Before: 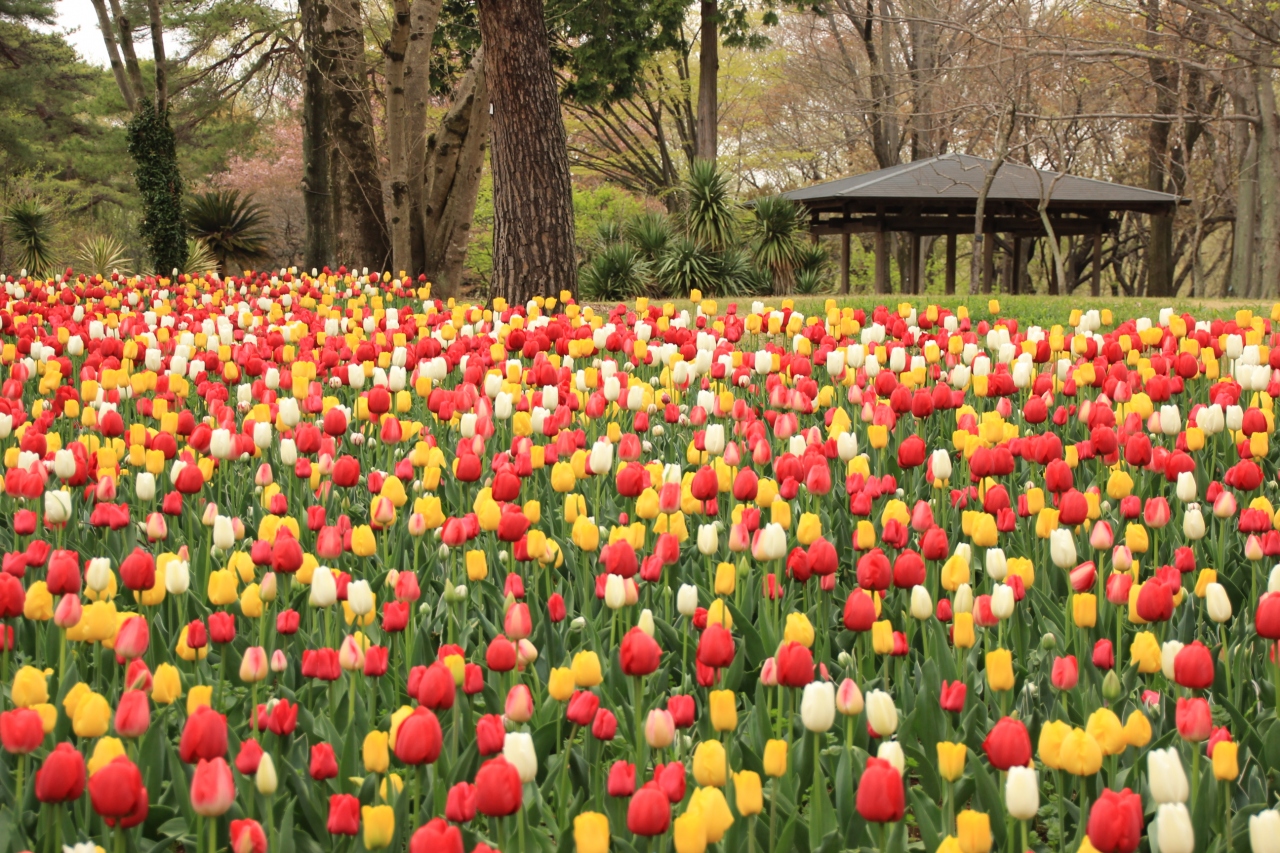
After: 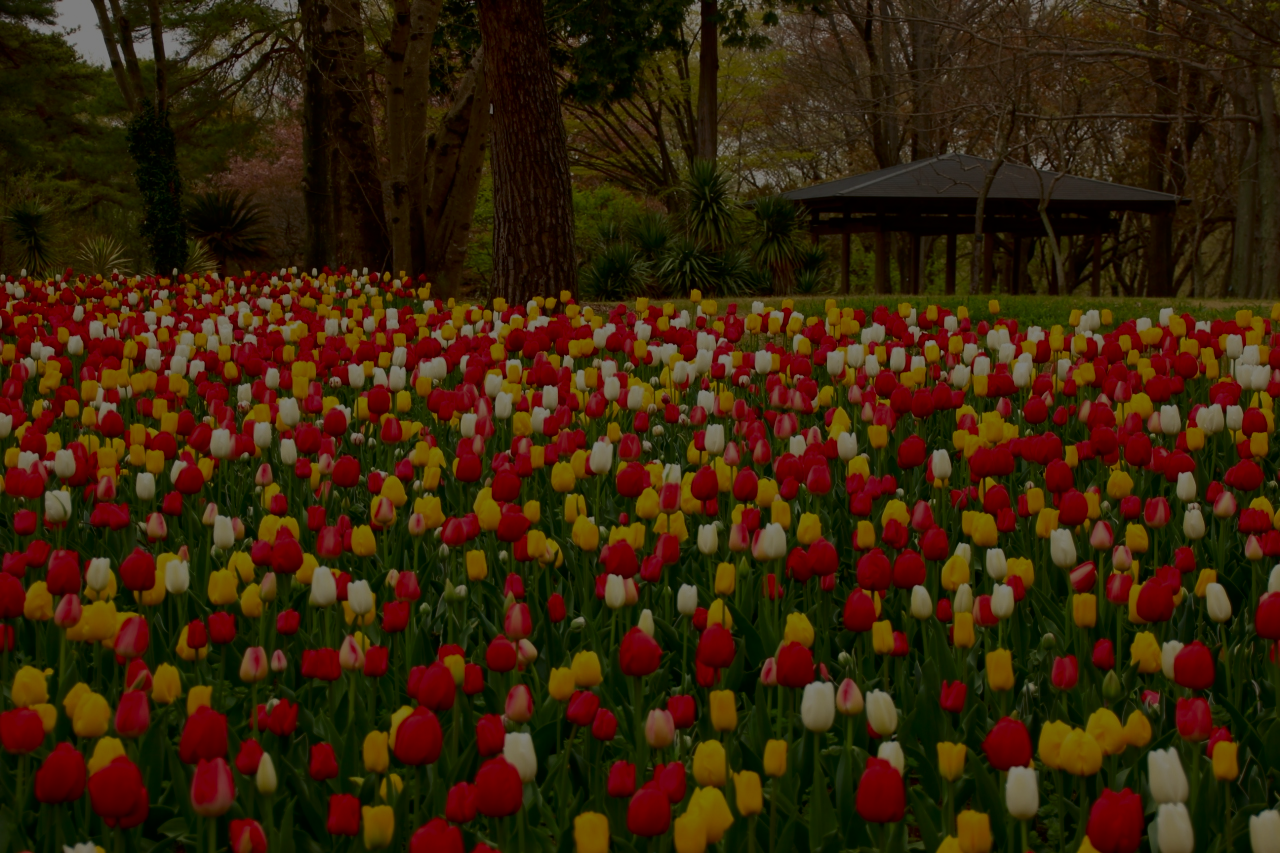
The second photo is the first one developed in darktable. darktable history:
exposure: exposure -2.011 EV, compensate highlight preservation false
contrast brightness saturation: contrast 0.207, brightness -0.109, saturation 0.214
